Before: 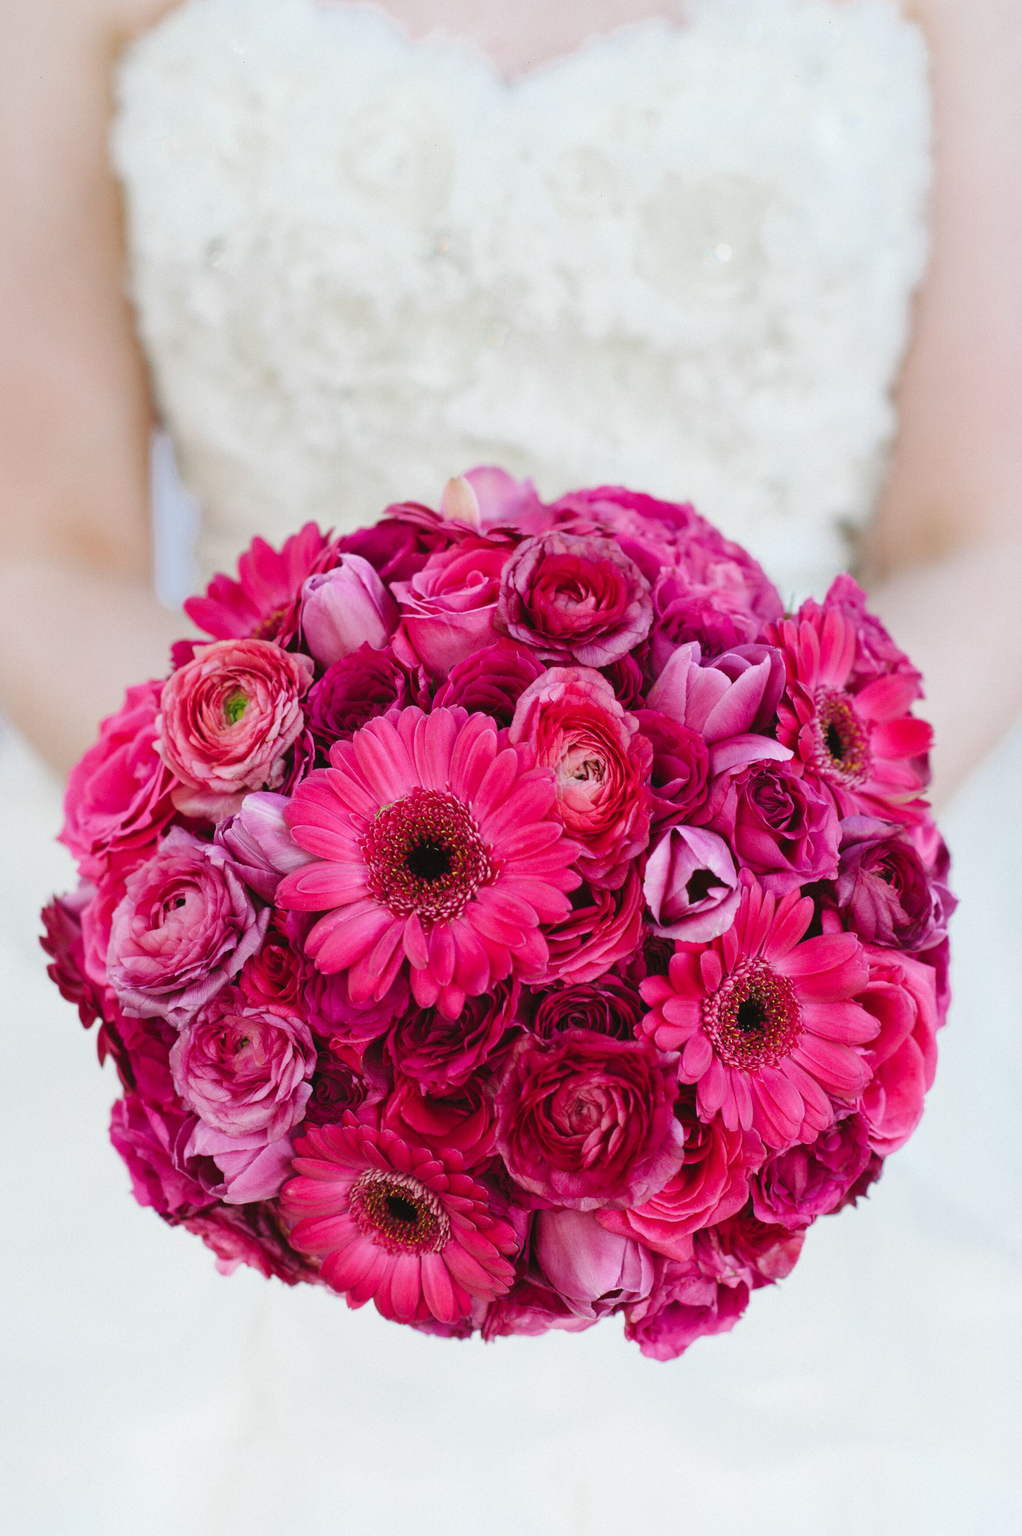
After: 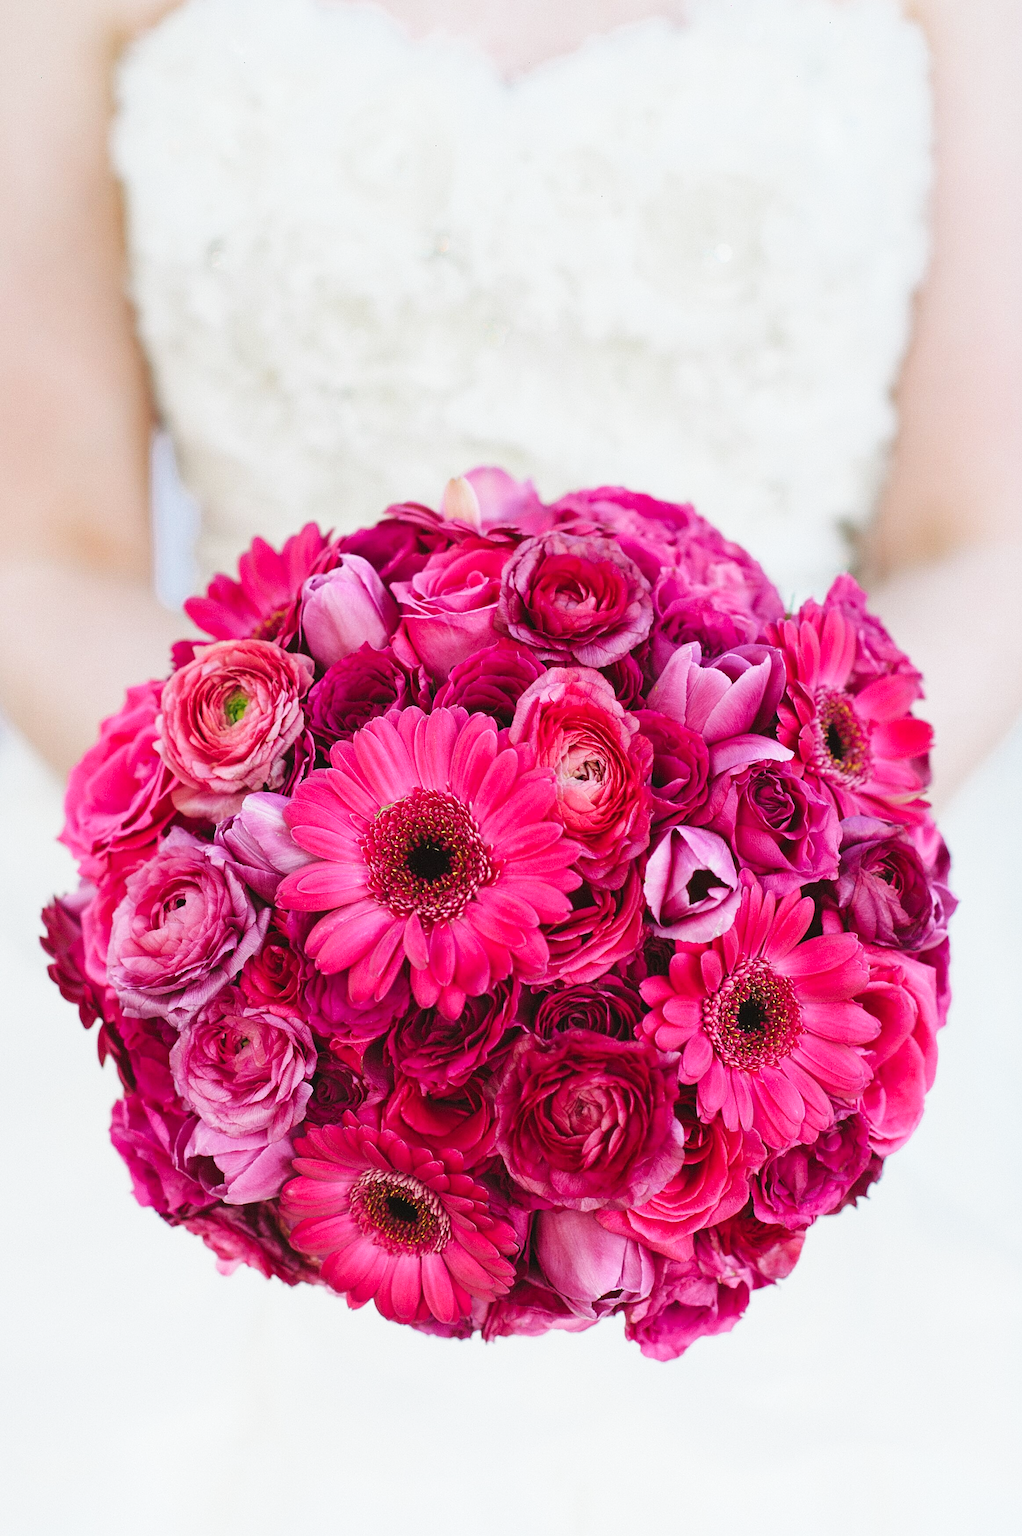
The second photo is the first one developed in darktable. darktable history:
base curve: curves: ch0 [(0, 0) (0.666, 0.806) (1, 1)], preserve colors none
sharpen: on, module defaults
